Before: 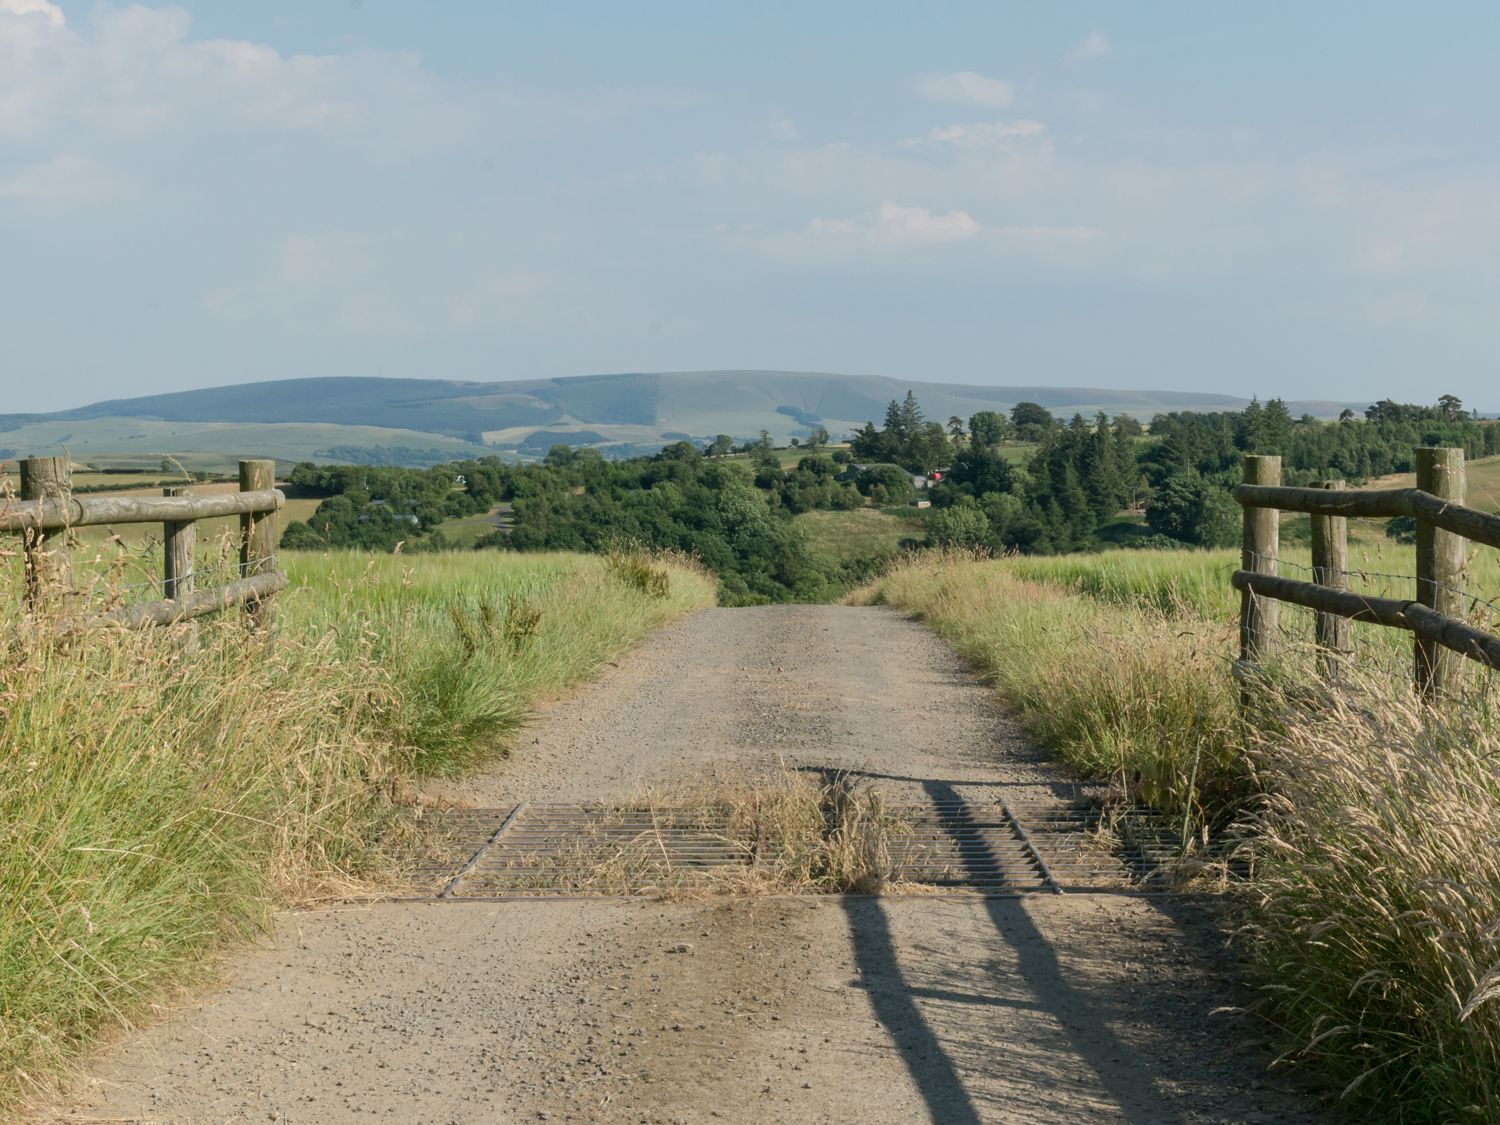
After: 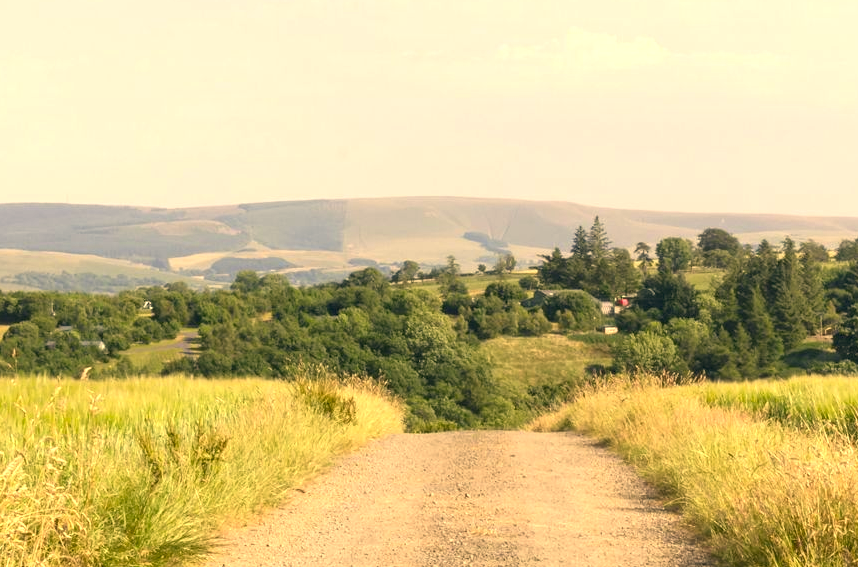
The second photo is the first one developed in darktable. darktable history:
crop: left 20.932%, top 15.471%, right 21.848%, bottom 34.081%
color correction: highlights a* 15, highlights b* 31.55
exposure: black level correction 0.001, exposure 1.05 EV, compensate exposure bias true, compensate highlight preservation false
contrast brightness saturation: saturation -0.05
